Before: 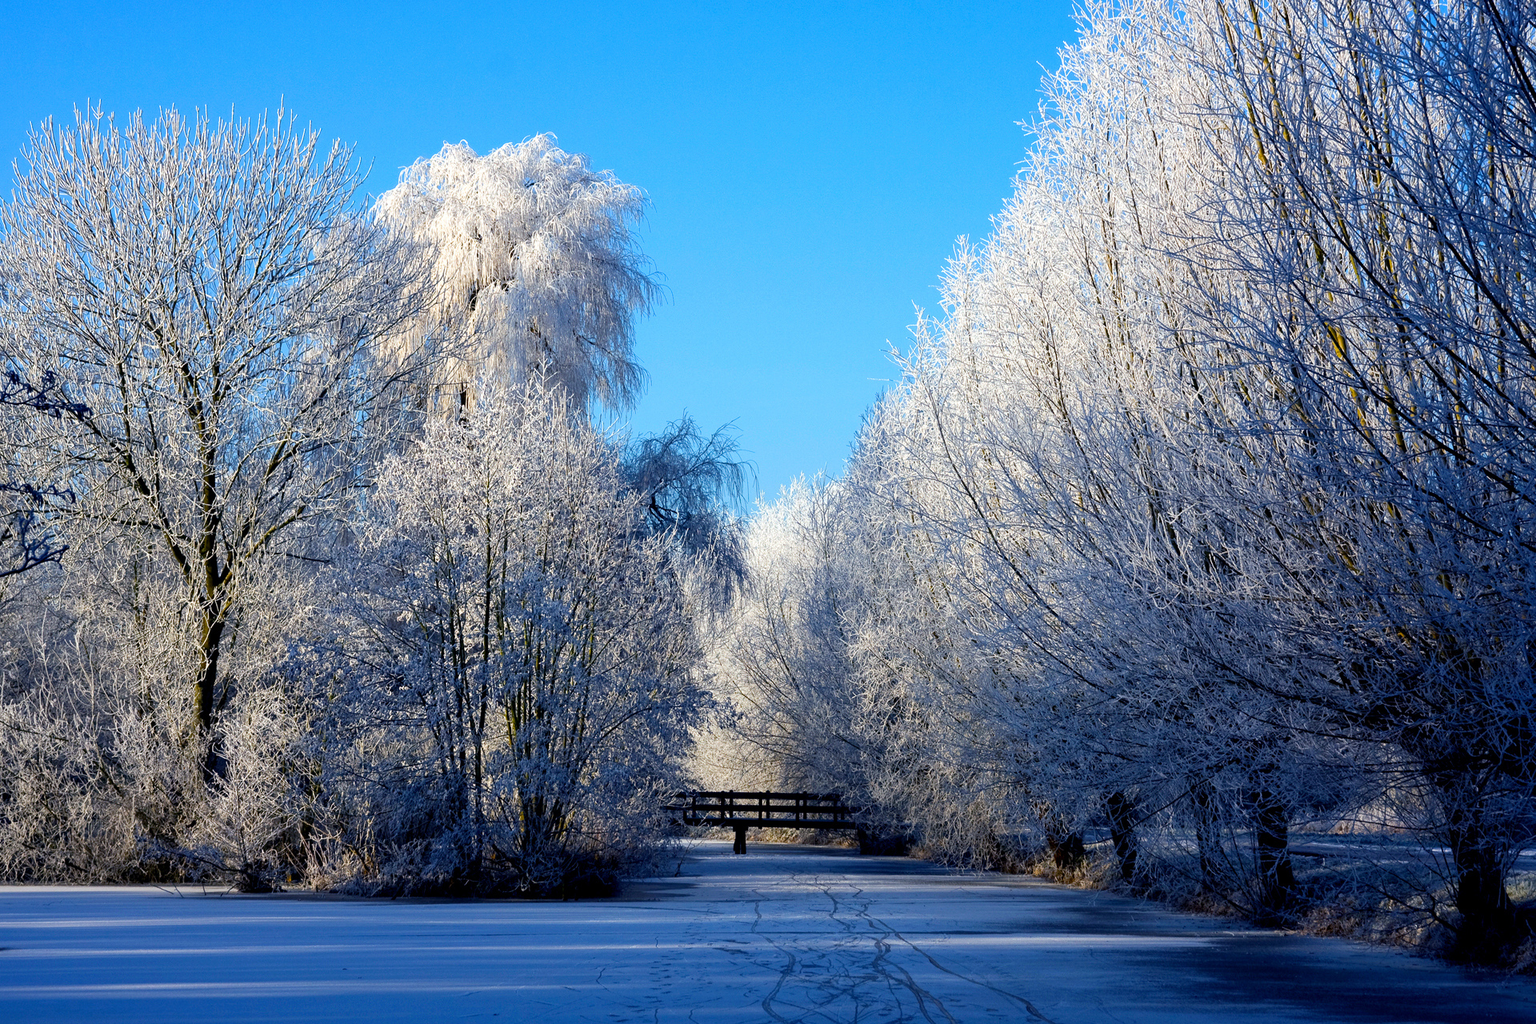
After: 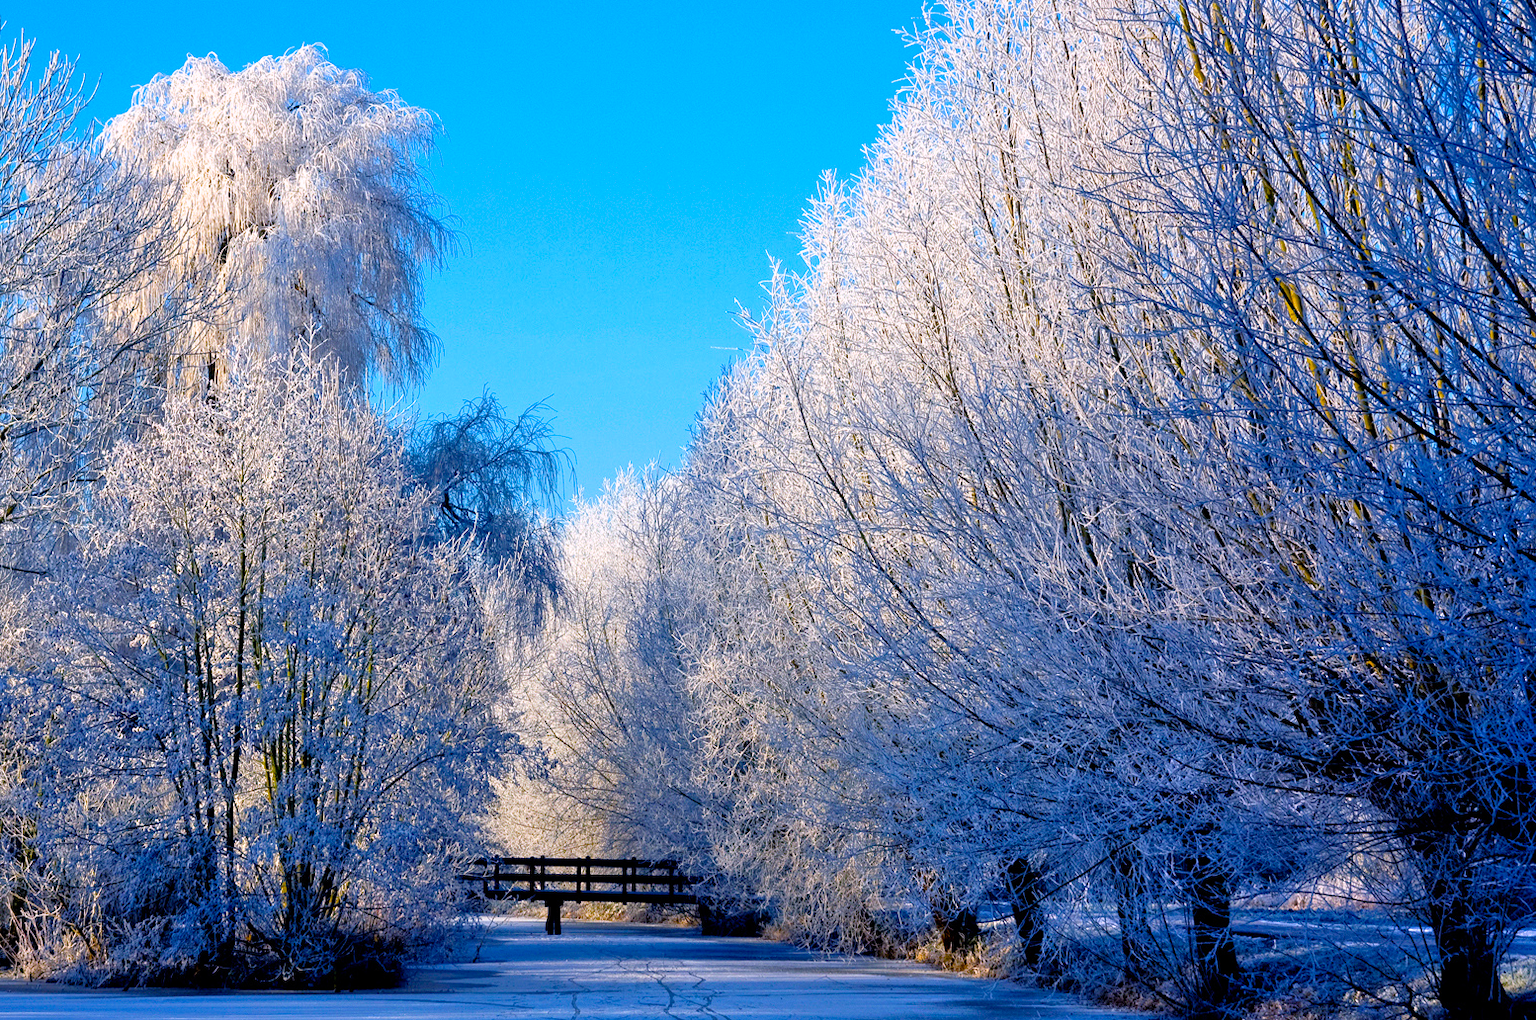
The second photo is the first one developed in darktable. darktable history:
tone equalizer: -7 EV 0.164 EV, -6 EV 0.604 EV, -5 EV 1.15 EV, -4 EV 1.36 EV, -3 EV 1.14 EV, -2 EV 0.6 EV, -1 EV 0.152 EV
color balance rgb: highlights gain › chroma 1.43%, highlights gain › hue 306.8°, perceptual saturation grading › global saturation 18.731%, global vibrance 14.376%
crop: left 19.035%, top 9.556%, right 0%, bottom 9.788%
color correction: highlights b* 0.007, saturation 1.08
